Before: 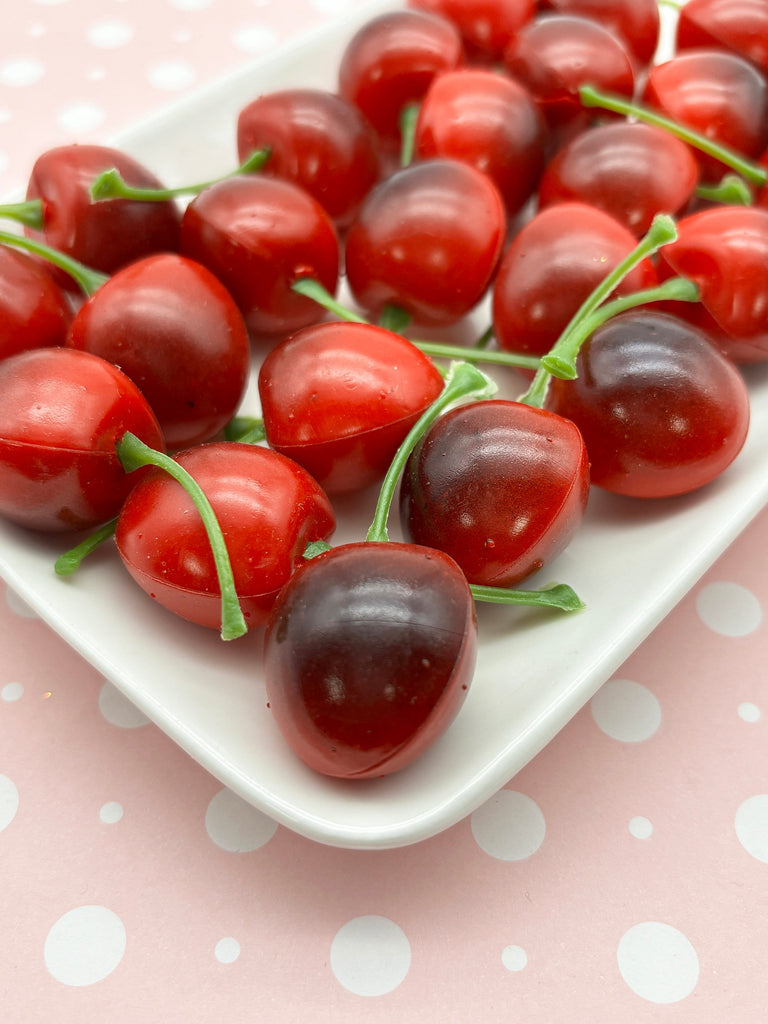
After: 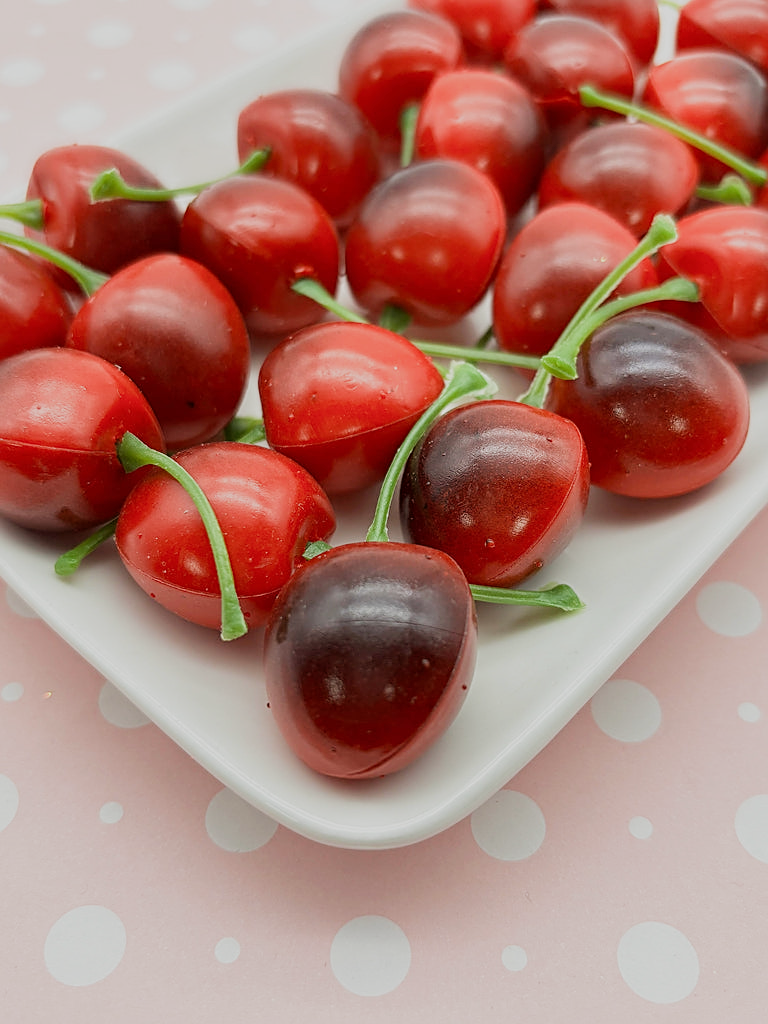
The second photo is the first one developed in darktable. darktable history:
filmic rgb: middle gray luminance 18.26%, black relative exposure -11.16 EV, white relative exposure 3.74 EV, target black luminance 0%, hardness 5.81, latitude 57.07%, contrast 0.964, shadows ↔ highlights balance 49.27%, preserve chrominance RGB euclidean norm, color science v5 (2021), contrast in shadows safe, contrast in highlights safe
sharpen: on, module defaults
